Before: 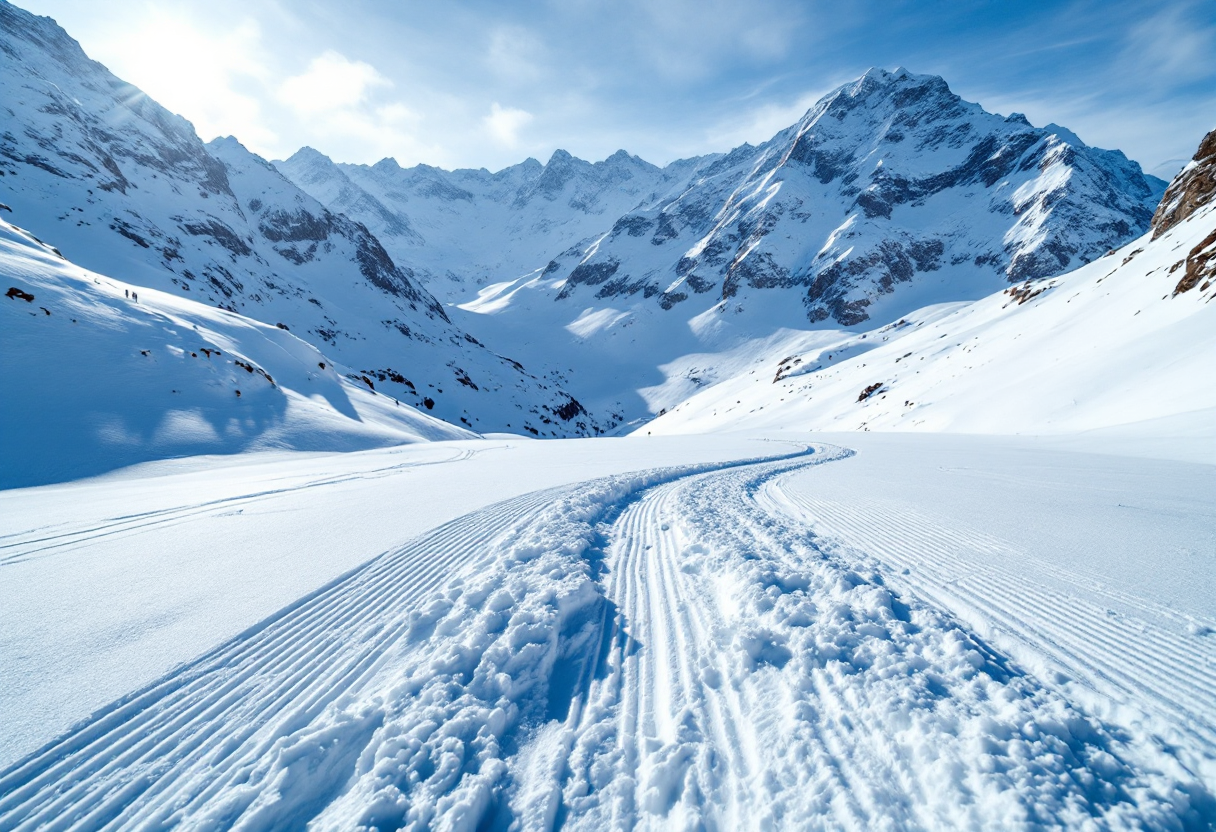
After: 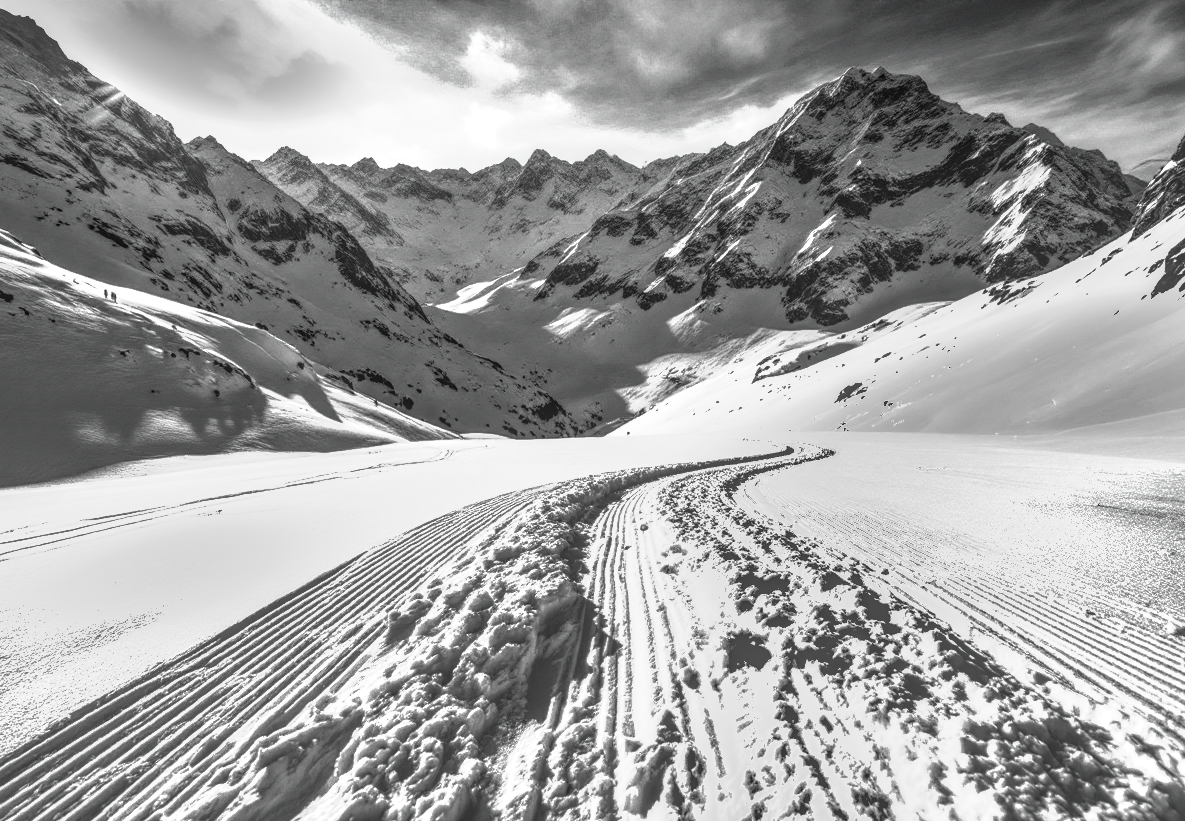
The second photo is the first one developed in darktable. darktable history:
exposure: black level correction 0, exposure 0.703 EV, compensate highlight preservation false
crop and rotate: left 1.789%, right 0.724%, bottom 1.29%
local contrast: highlights 20%, shadows 27%, detail 201%, midtone range 0.2
shadows and highlights: shadows 5.36, soften with gaussian
contrast brightness saturation: contrast 0.024, brightness -0.982, saturation -0.989
color calibration: illuminant as shot in camera, x 0.358, y 0.373, temperature 4628.91 K
